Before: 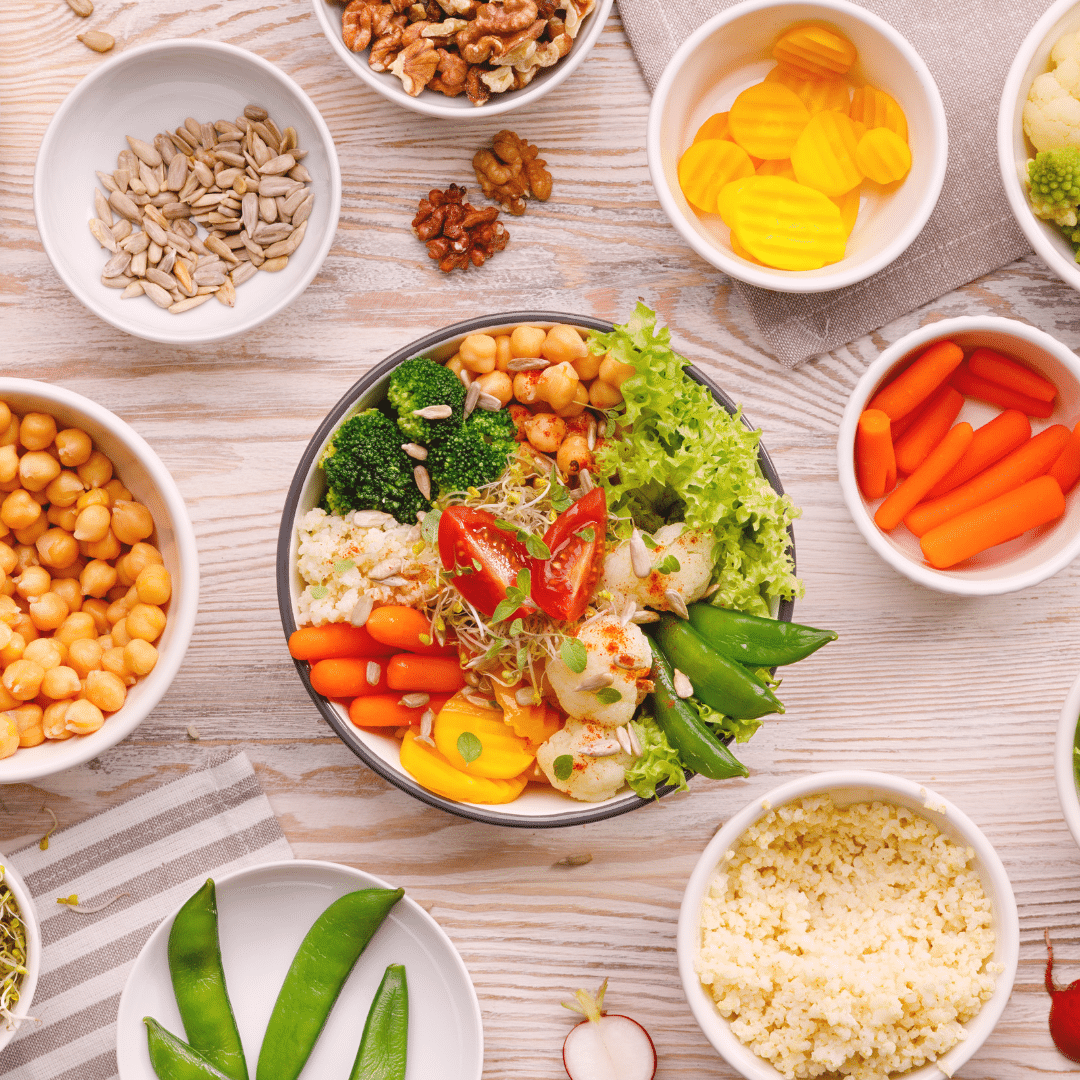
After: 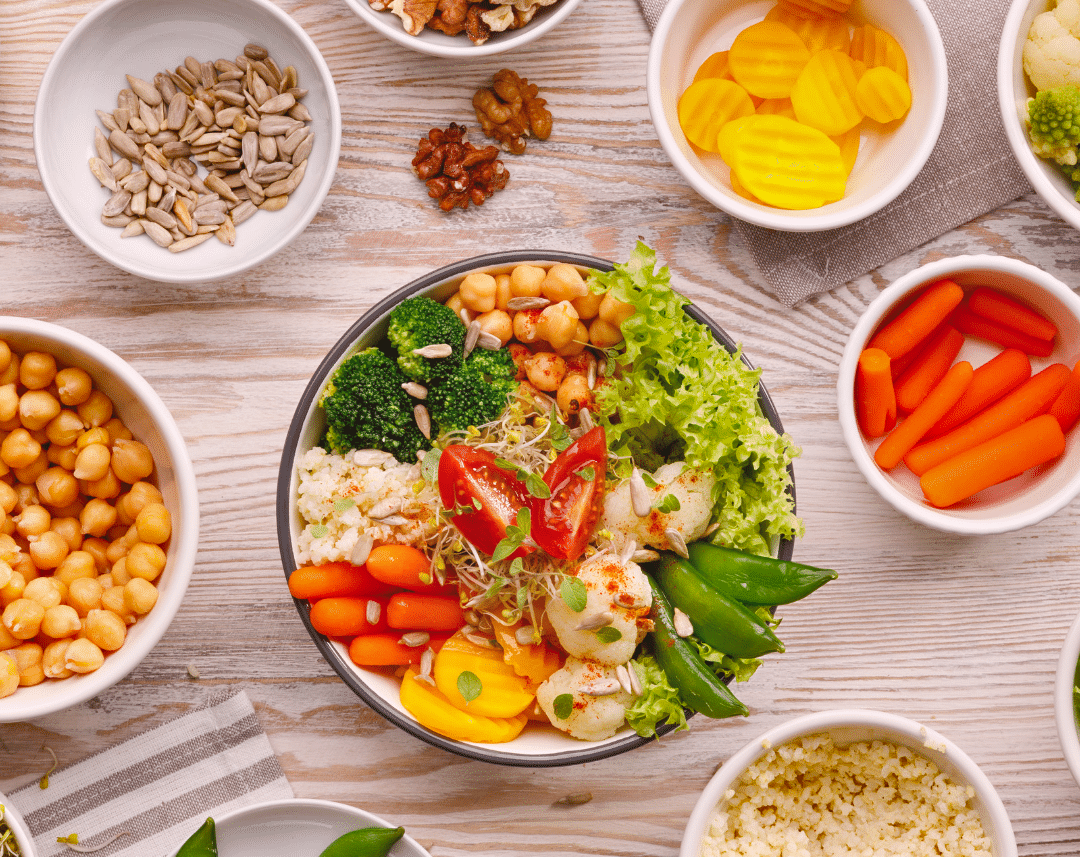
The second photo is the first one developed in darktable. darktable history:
shadows and highlights: low approximation 0.01, soften with gaussian
crop and rotate: top 5.667%, bottom 14.937%
tone equalizer: on, module defaults
